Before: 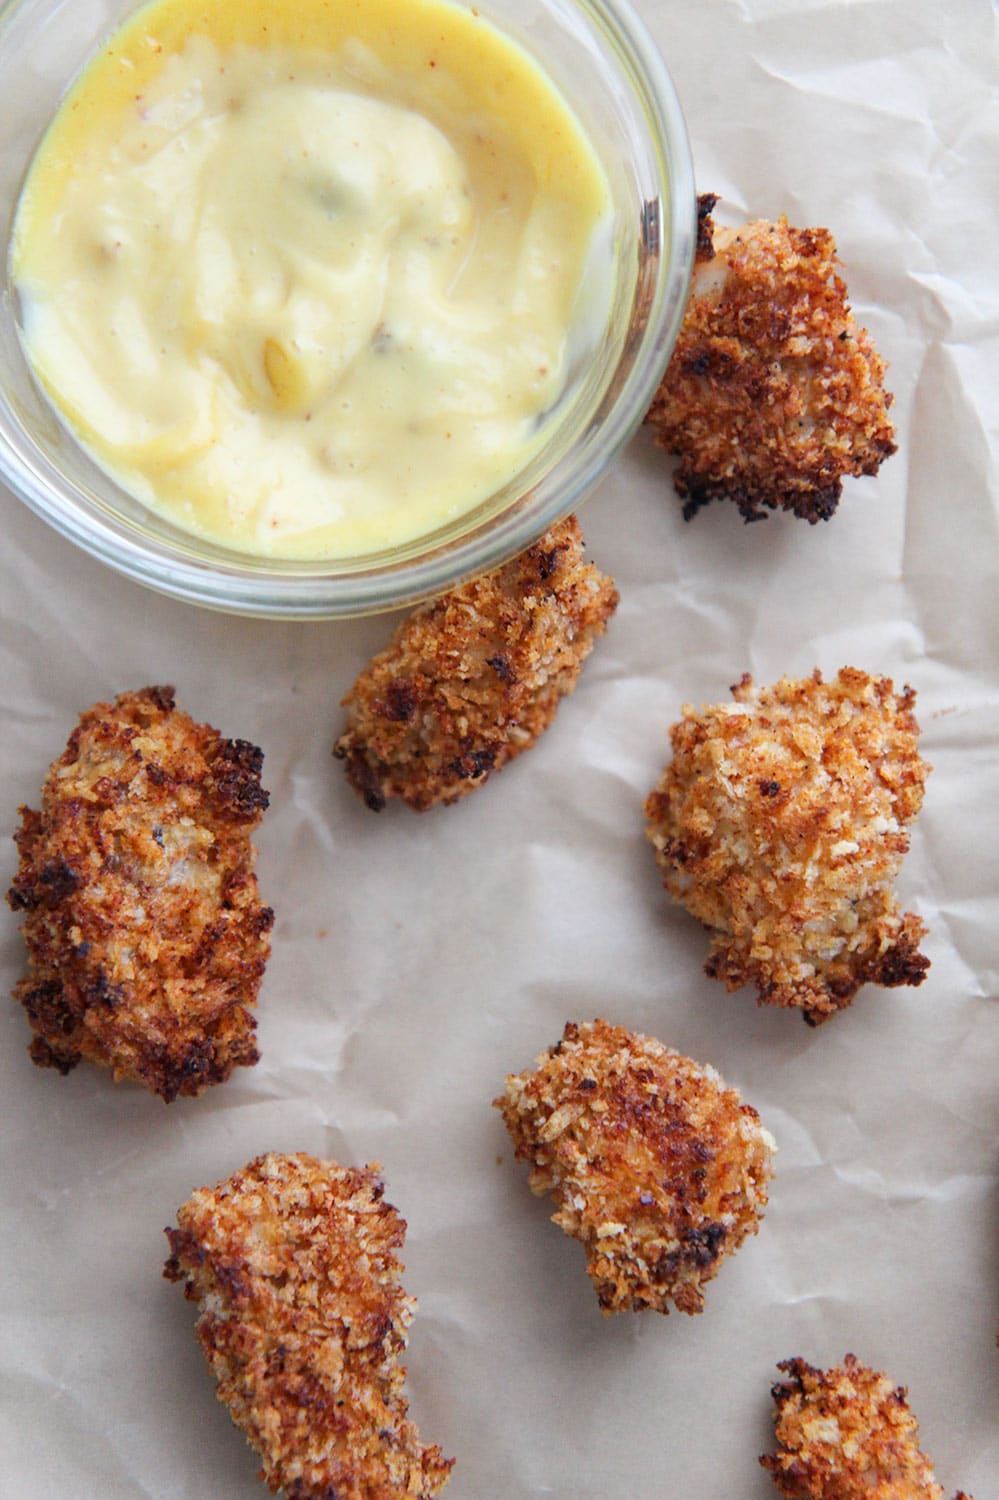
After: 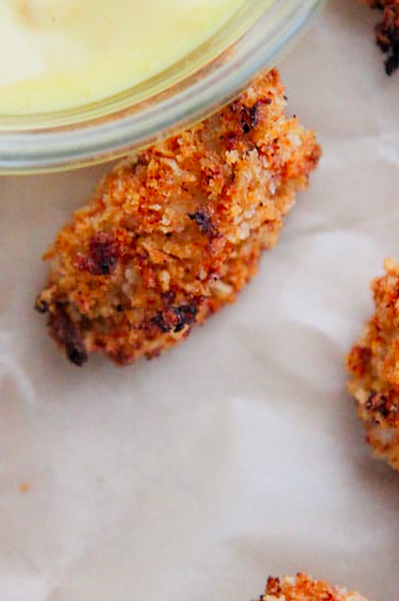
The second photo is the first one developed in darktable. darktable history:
crop: left 29.898%, top 29.74%, right 30.119%, bottom 30.141%
contrast brightness saturation: brightness -0.017, saturation 0.343
filmic rgb: black relative exposure -7.71 EV, white relative exposure 4.36 EV, threshold 5.97 EV, hardness 3.76, latitude 37.91%, contrast 0.965, highlights saturation mix 9.4%, shadows ↔ highlights balance 3.86%, enable highlight reconstruction true
exposure: black level correction 0, exposure 0.692 EV, compensate highlight preservation false
